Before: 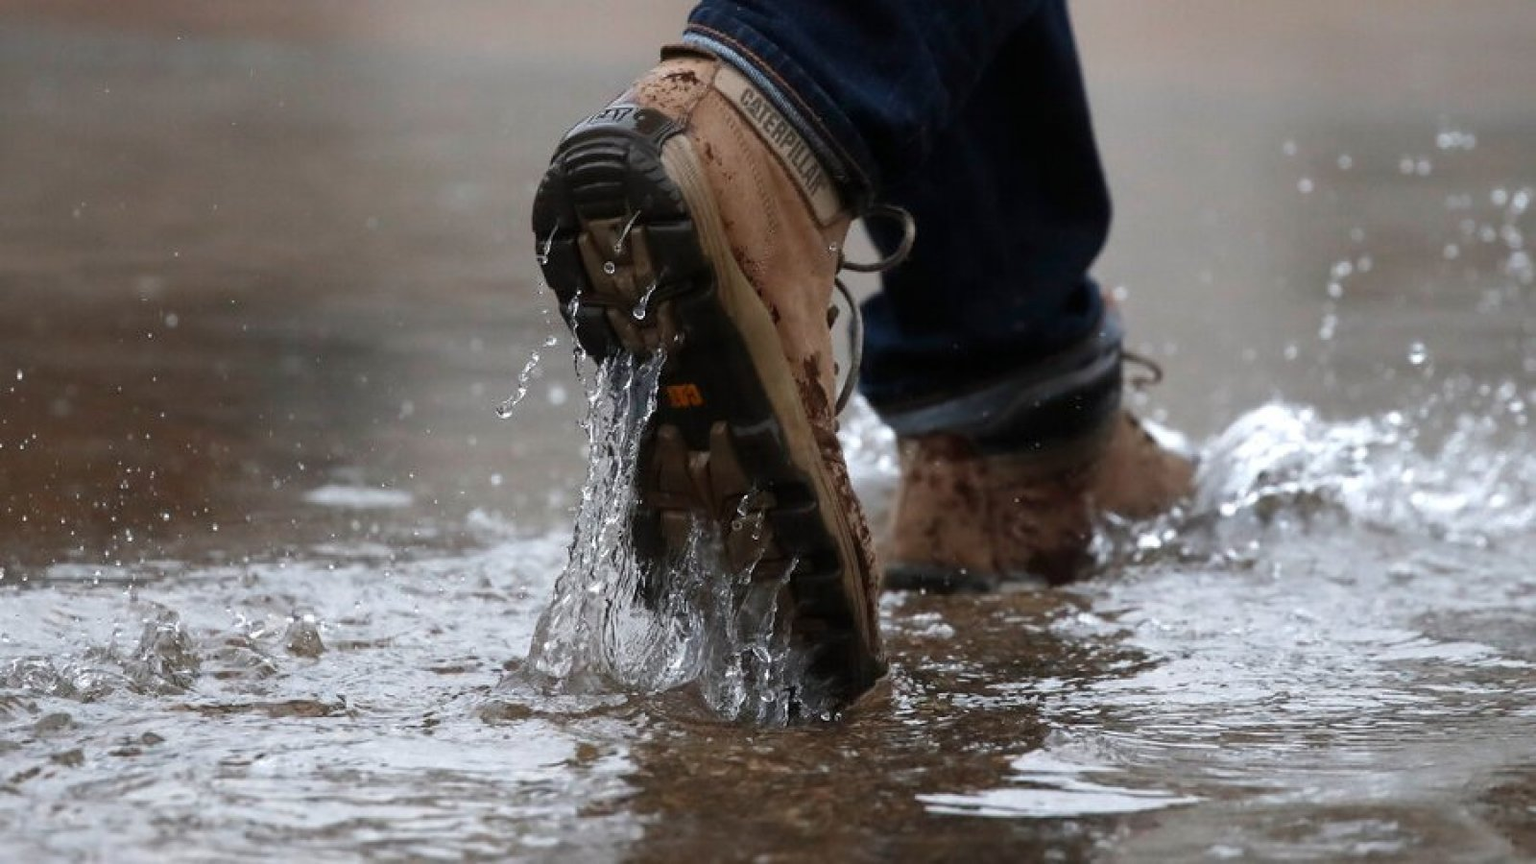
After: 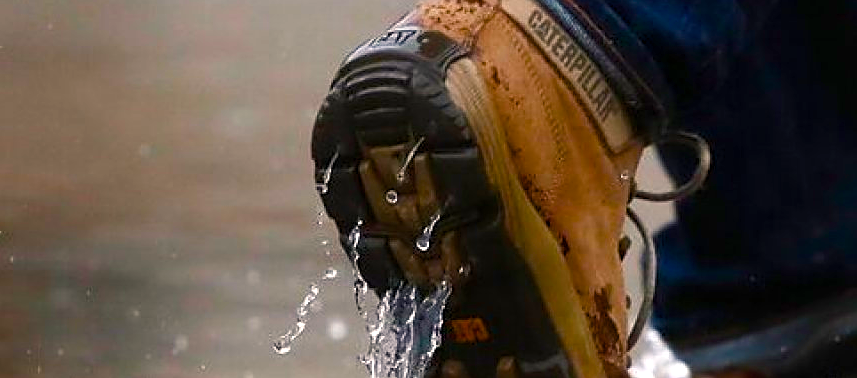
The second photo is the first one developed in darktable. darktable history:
color balance rgb: power › luminance 3.386%, power › hue 234.68°, highlights gain › chroma 3.021%, highlights gain › hue 60.05°, linear chroma grading › shadows 9.689%, linear chroma grading › highlights 10.08%, linear chroma grading › global chroma 14.42%, linear chroma grading › mid-tones 14.871%, perceptual saturation grading › global saturation 27.322%, perceptual saturation grading › highlights -28.902%, perceptual saturation grading › mid-tones 15.864%, perceptual saturation grading › shadows 33.762%, perceptual brilliance grading › highlights 11.657%, global vibrance 20%
crop: left 15.232%, top 9.133%, right 31.15%, bottom 48.77%
sharpen: on, module defaults
